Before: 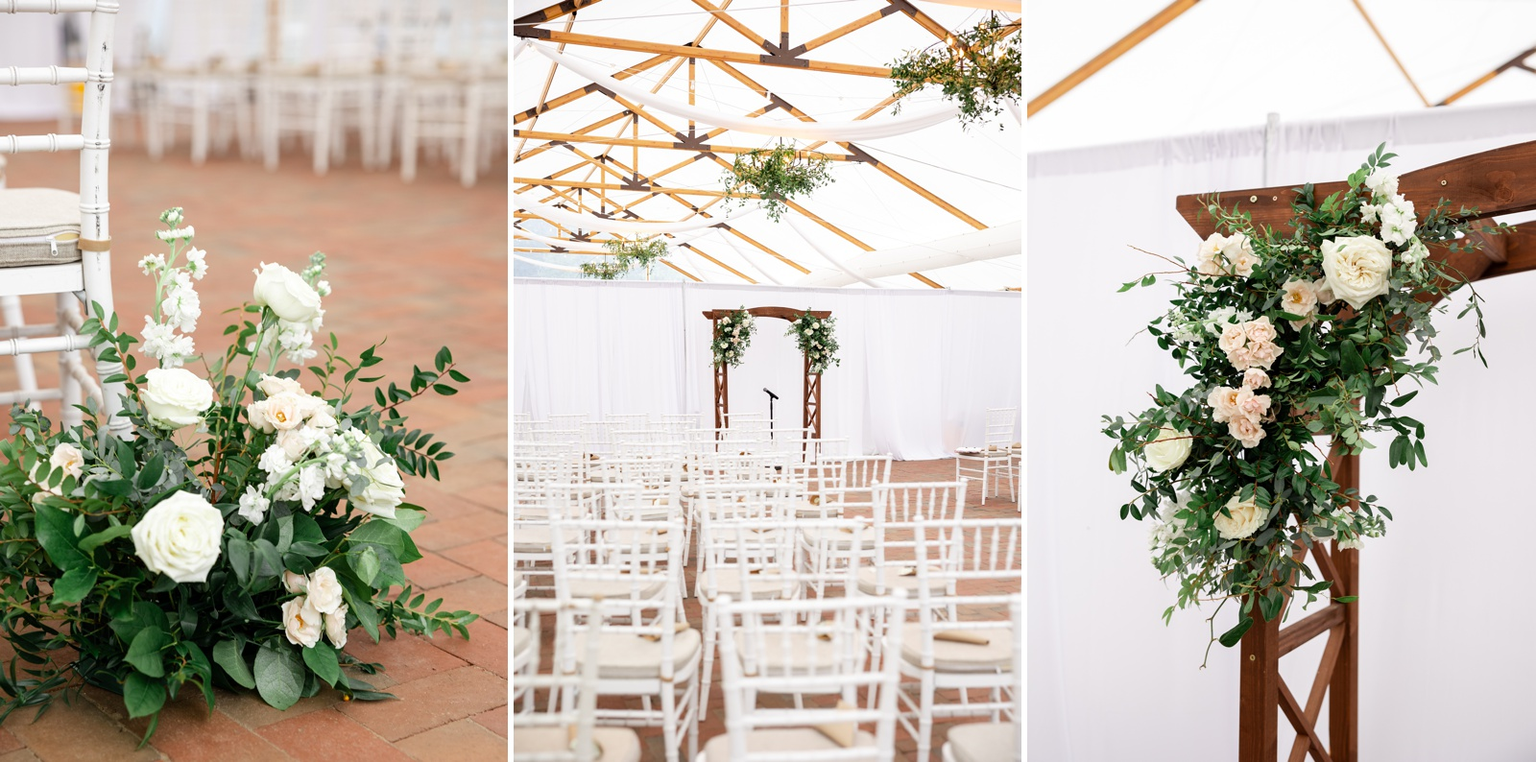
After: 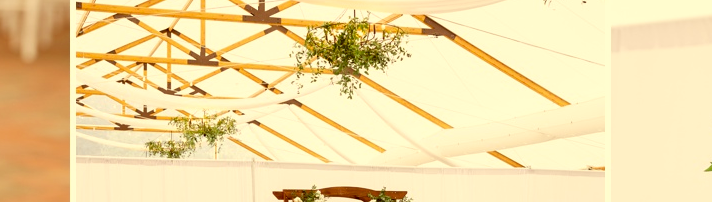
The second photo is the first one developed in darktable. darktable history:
crop: left 28.738%, top 16.872%, right 26.749%, bottom 57.607%
color correction: highlights a* 1.03, highlights b* 24.71, shadows a* 15.71, shadows b* 24.63
